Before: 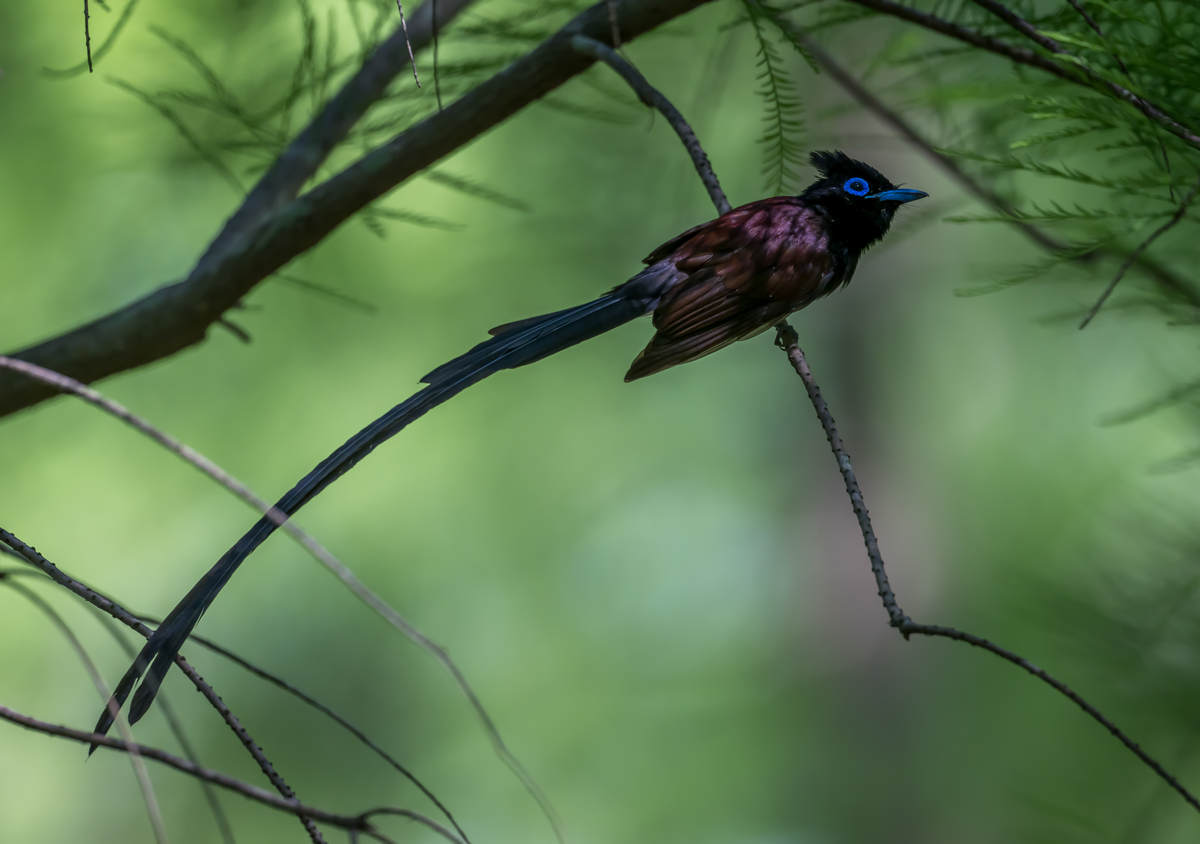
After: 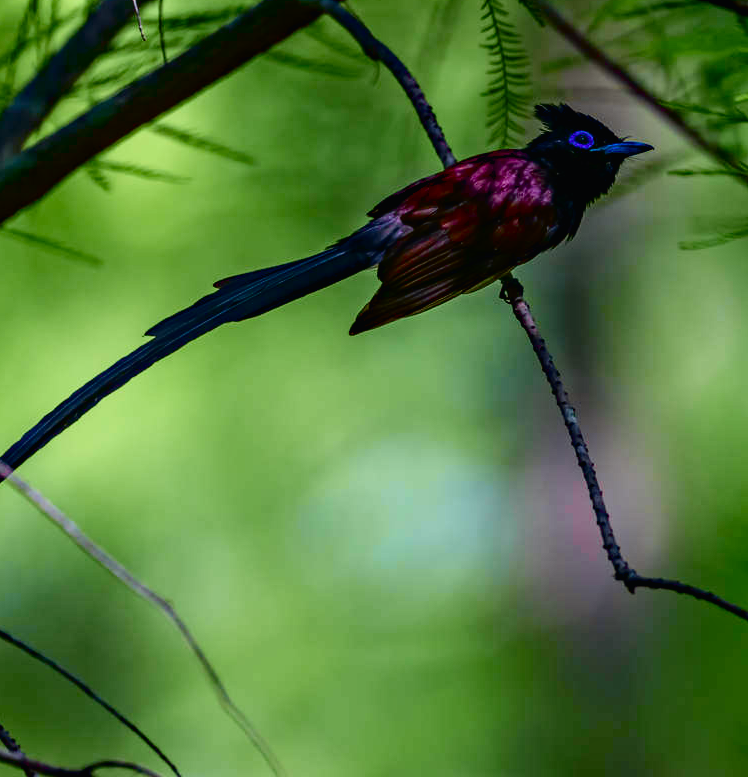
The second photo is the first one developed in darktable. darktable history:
haze removal: strength 0.29, distance 0.25, compatibility mode true, adaptive false
color balance rgb: perceptual saturation grading › global saturation 20%, perceptual saturation grading › highlights -25%, perceptual saturation grading › shadows 25%
tone curve: curves: ch0 [(0, 0.01) (0.133, 0.057) (0.338, 0.327) (0.494, 0.55) (0.726, 0.807) (1, 1)]; ch1 [(0, 0) (0.346, 0.324) (0.45, 0.431) (0.5, 0.5) (0.522, 0.517) (0.543, 0.578) (1, 1)]; ch2 [(0, 0) (0.44, 0.424) (0.501, 0.499) (0.564, 0.611) (0.622, 0.667) (0.707, 0.746) (1, 1)], color space Lab, independent channels, preserve colors none
crop and rotate: left 22.918%, top 5.629%, right 14.711%, bottom 2.247%
